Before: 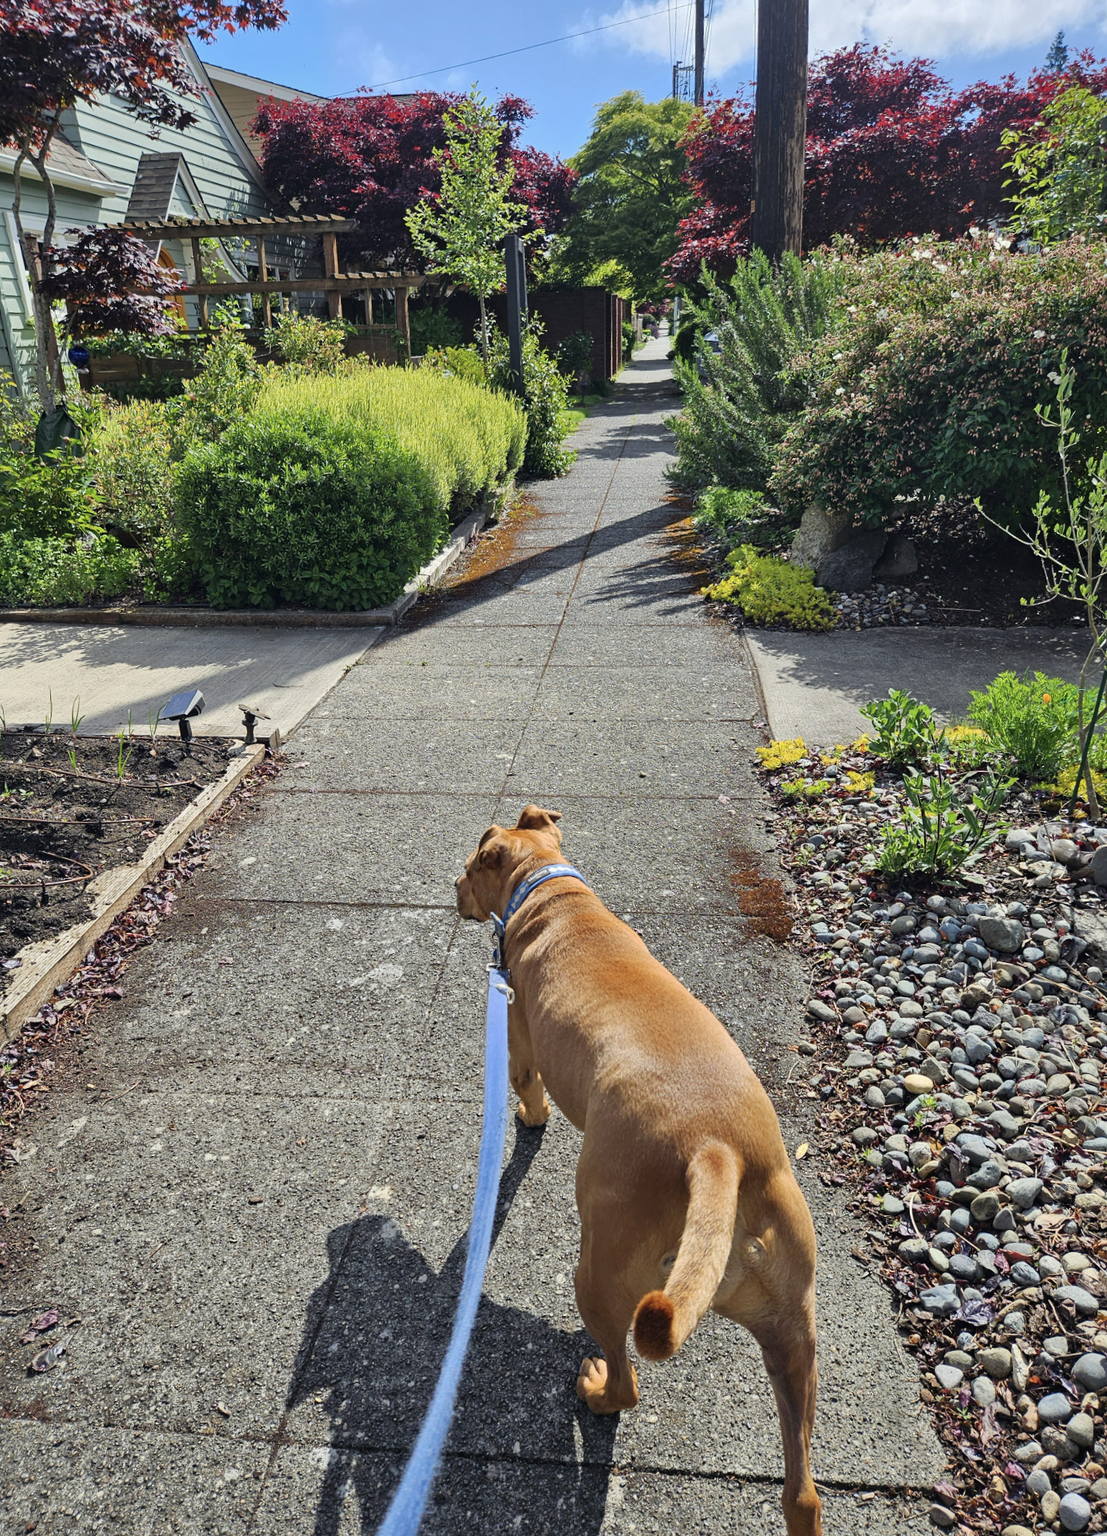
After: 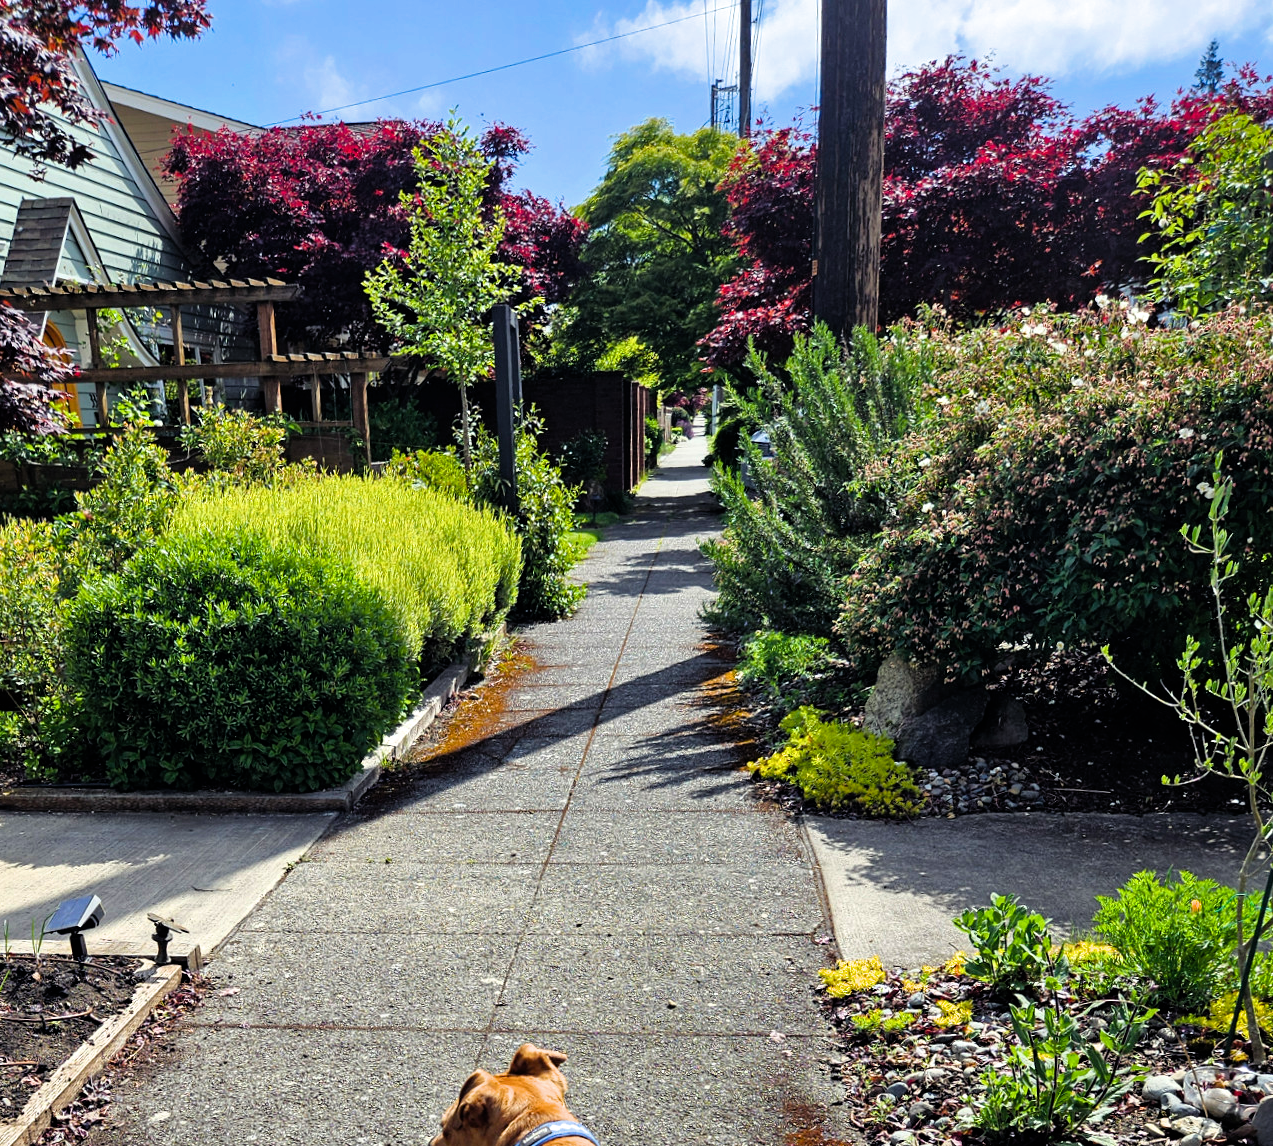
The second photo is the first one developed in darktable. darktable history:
crop and rotate: left 11.343%, bottom 42.439%
color balance rgb: shadows lift › chroma 3.191%, shadows lift › hue 278.28°, perceptual saturation grading › global saturation 25.407%
shadows and highlights: shadows 25.11, highlights -25.72
filmic rgb: black relative exposure -8.24 EV, white relative exposure 2.2 EV, target white luminance 99.885%, hardness 7.17, latitude 74.98%, contrast 1.315, highlights saturation mix -1.5%, shadows ↔ highlights balance 29.65%
